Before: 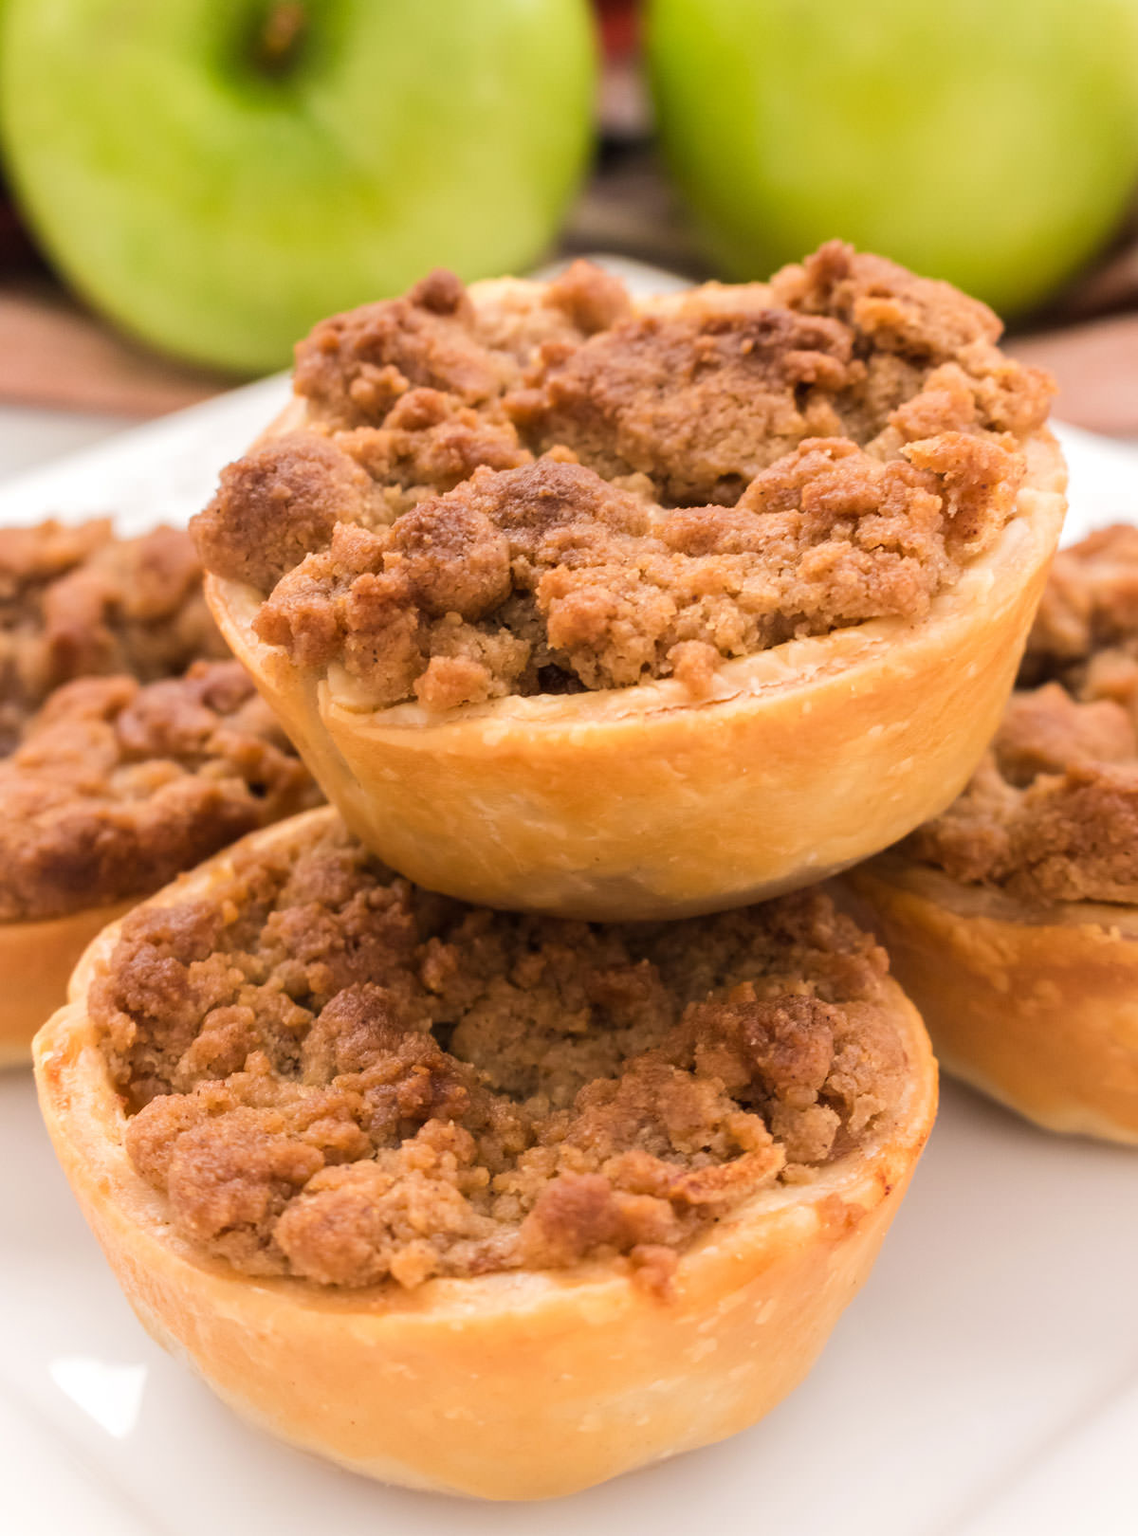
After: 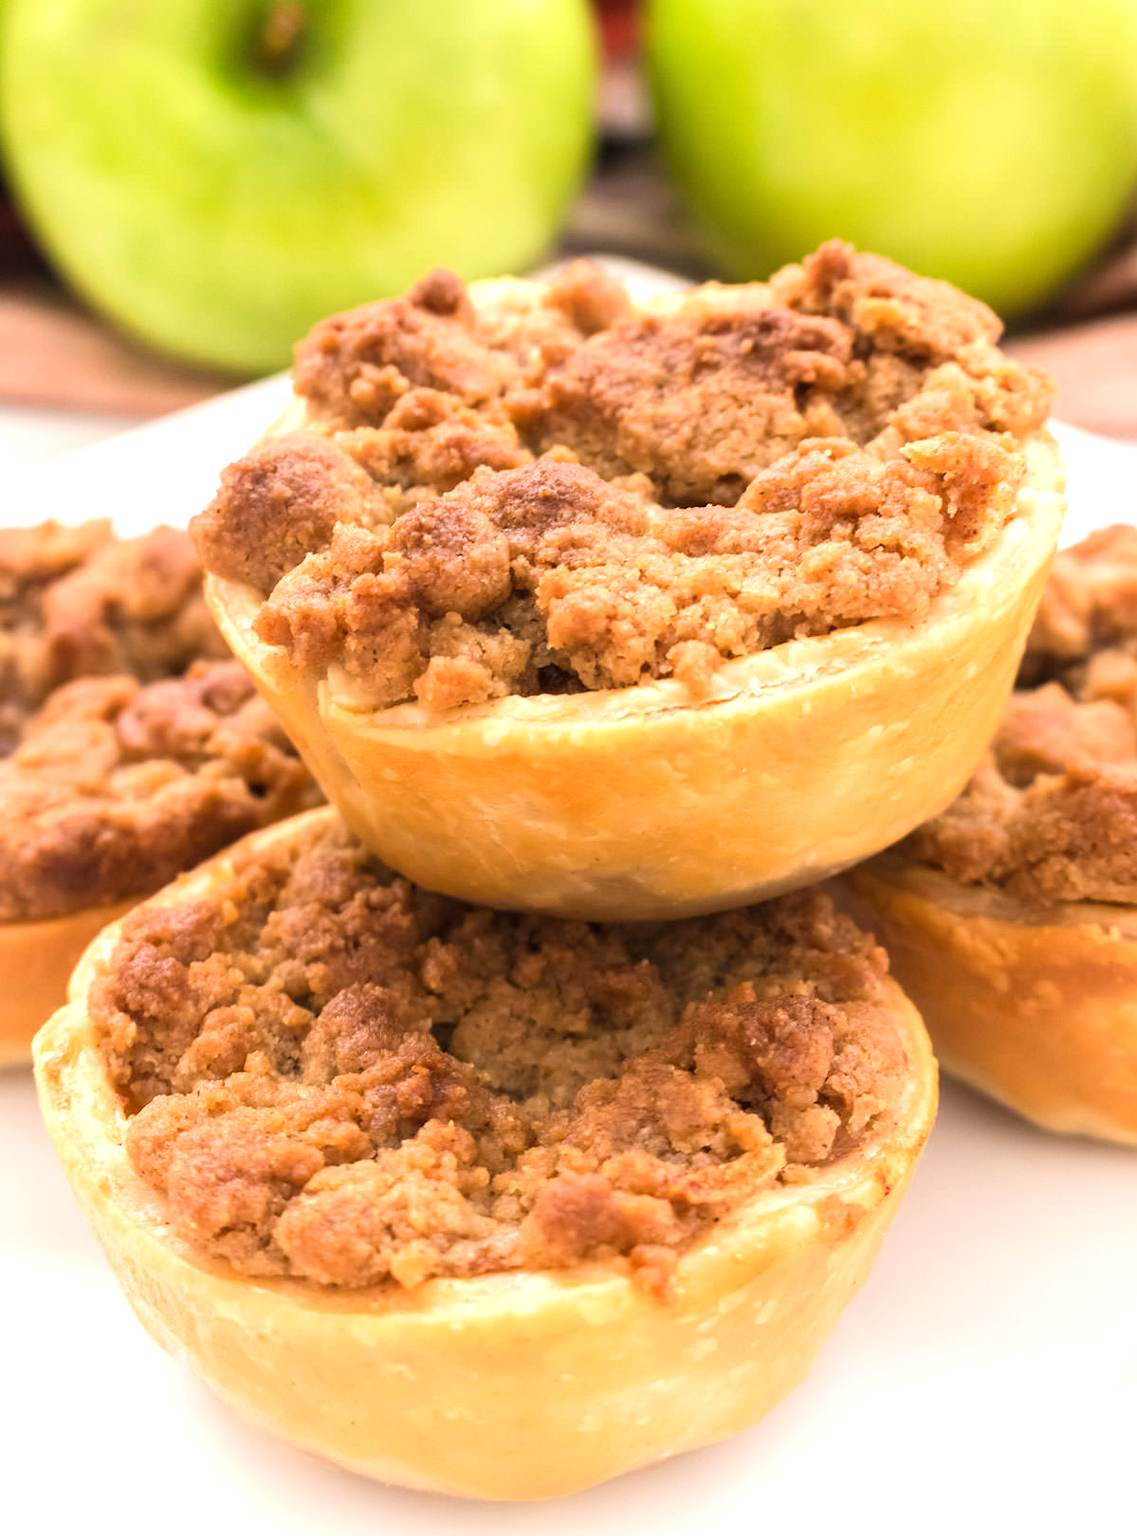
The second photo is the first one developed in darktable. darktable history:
exposure: exposure 0.606 EV, compensate exposure bias true, compensate highlight preservation false
